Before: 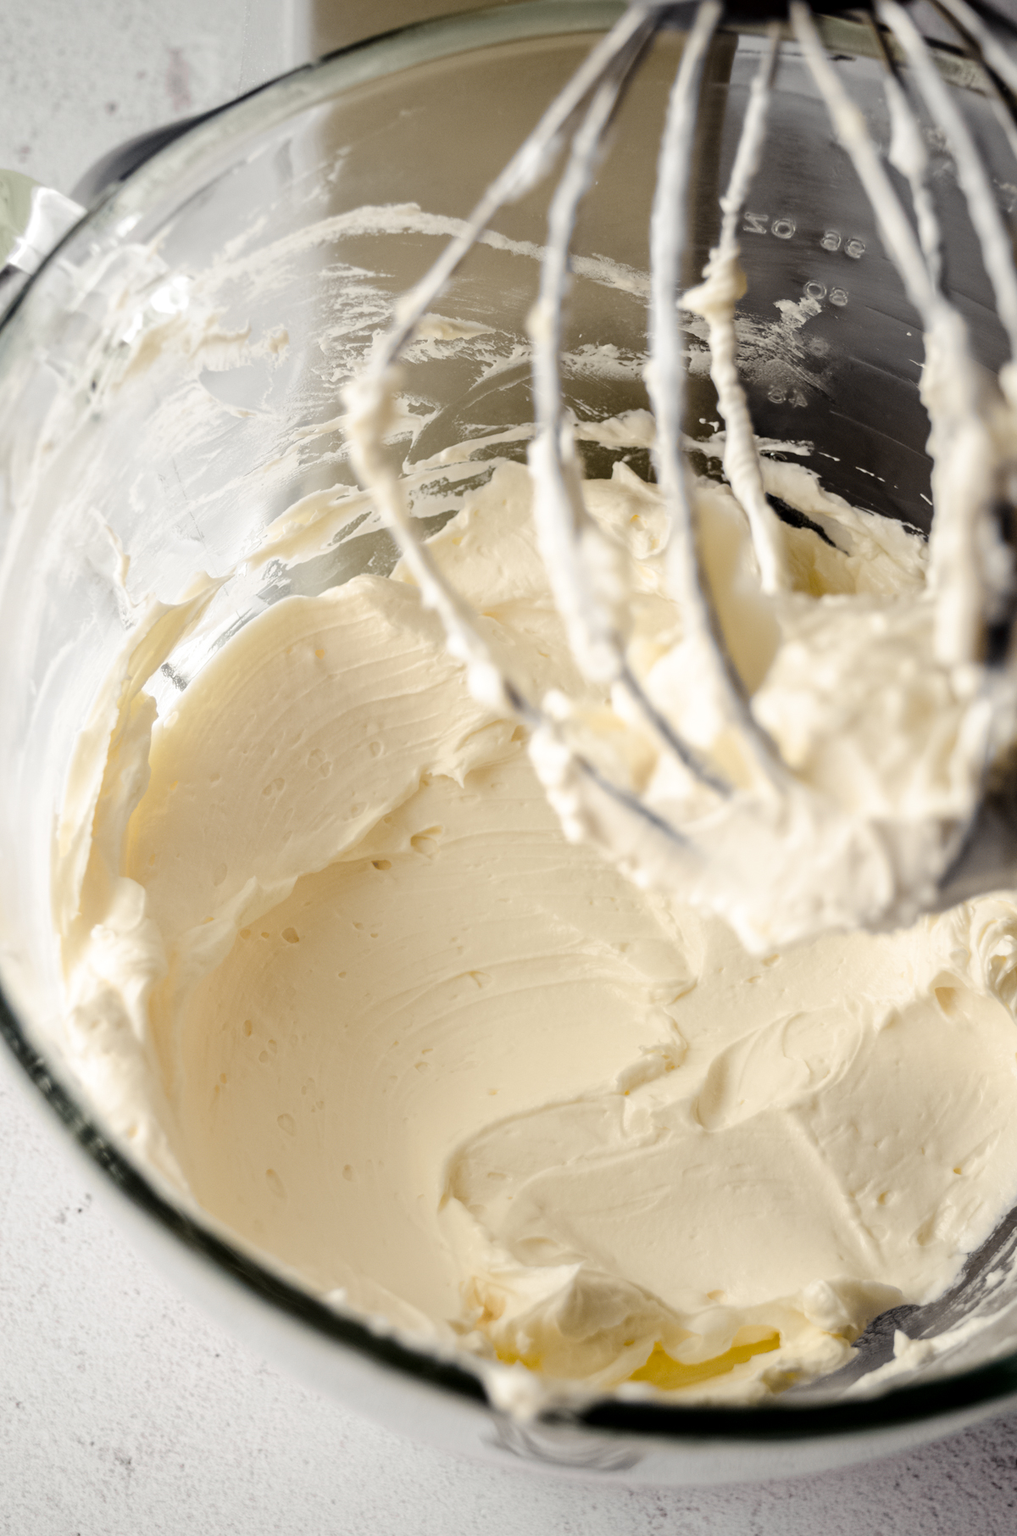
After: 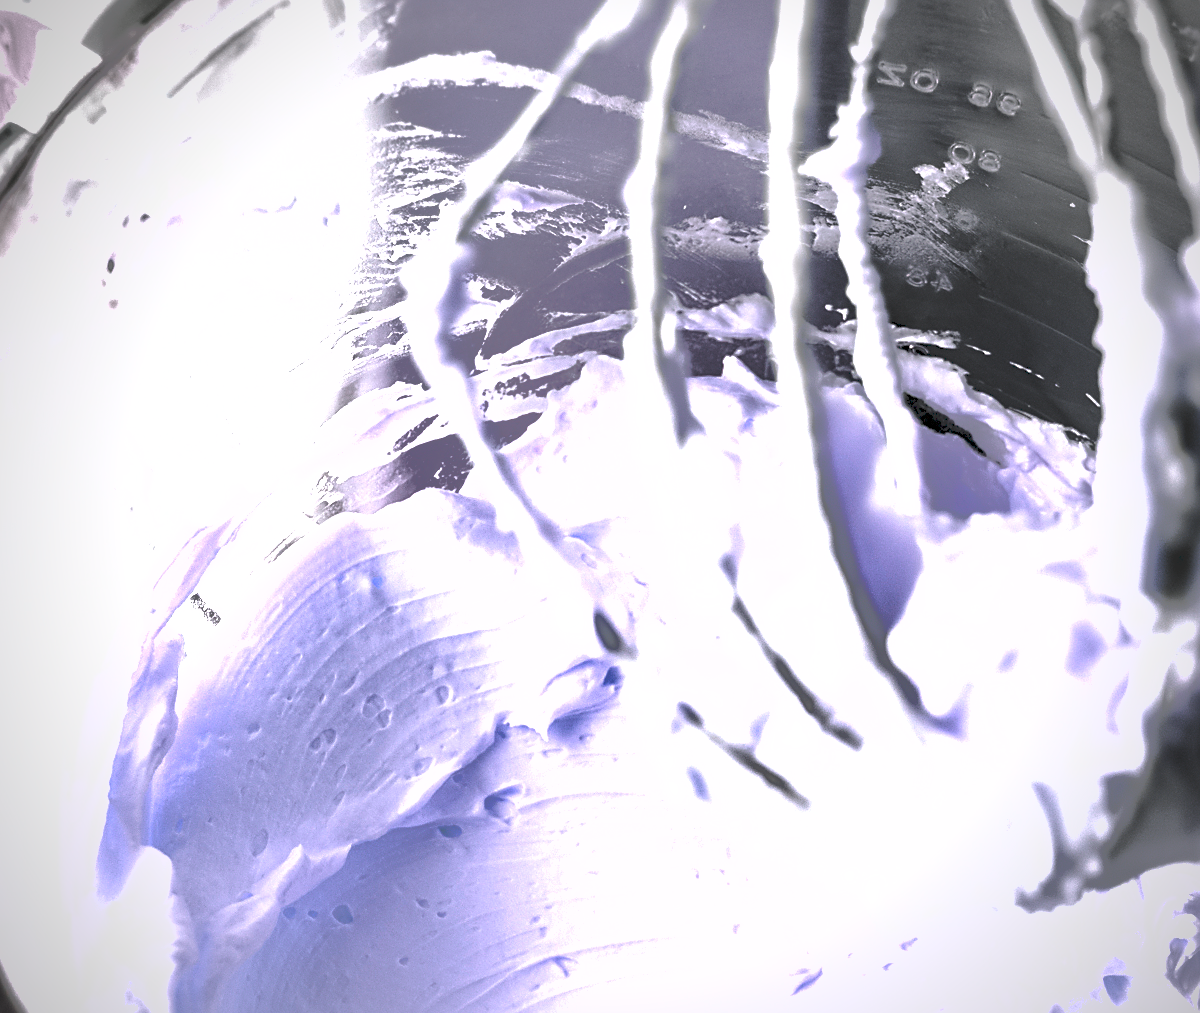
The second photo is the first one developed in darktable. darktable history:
sharpen: on, module defaults
vignetting: fall-off radius 60.97%, brightness -0.575
crop and rotate: top 10.441%, bottom 33.635%
tone curve: curves: ch0 [(0, 0) (0.003, 0.125) (0.011, 0.139) (0.025, 0.155) (0.044, 0.174) (0.069, 0.192) (0.1, 0.211) (0.136, 0.234) (0.177, 0.262) (0.224, 0.296) (0.277, 0.337) (0.335, 0.385) (0.399, 0.436) (0.468, 0.5) (0.543, 0.573) (0.623, 0.644) (0.709, 0.713) (0.801, 0.791) (0.898, 0.881) (1, 1)], preserve colors none
shadows and highlights: shadows 40.02, highlights -60.05
color balance rgb: perceptual saturation grading › global saturation 0.226%, hue shift -148.52°, perceptual brilliance grading › global brilliance 9.174%, perceptual brilliance grading › shadows 15.761%, contrast 35.072%, saturation formula JzAzBz (2021)
